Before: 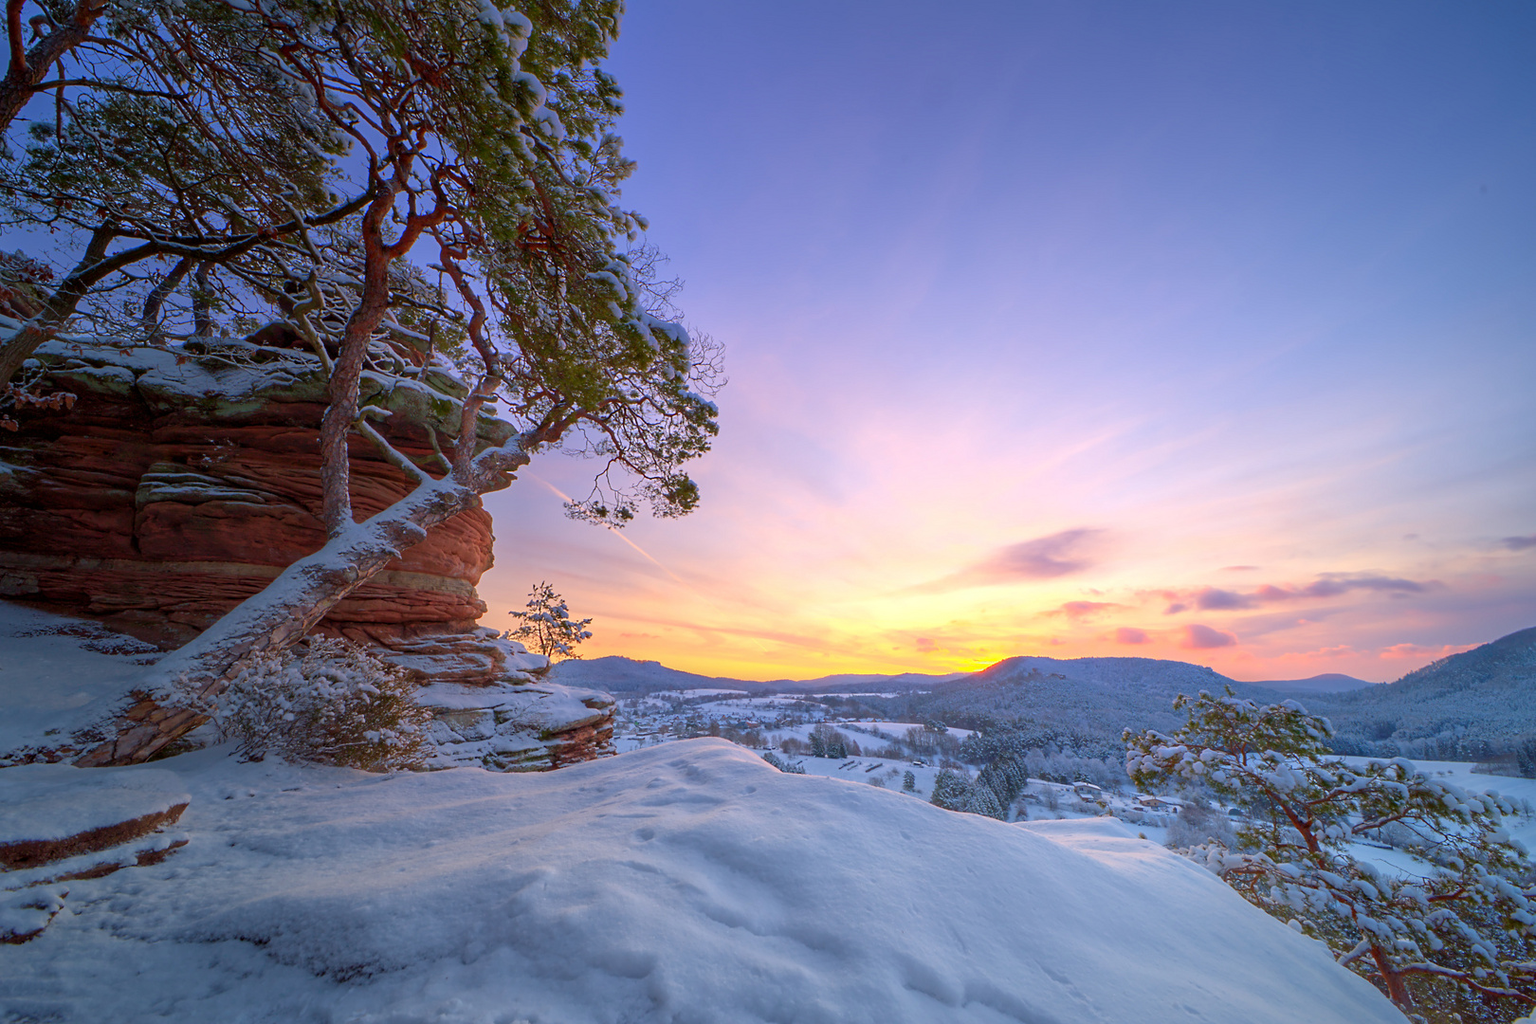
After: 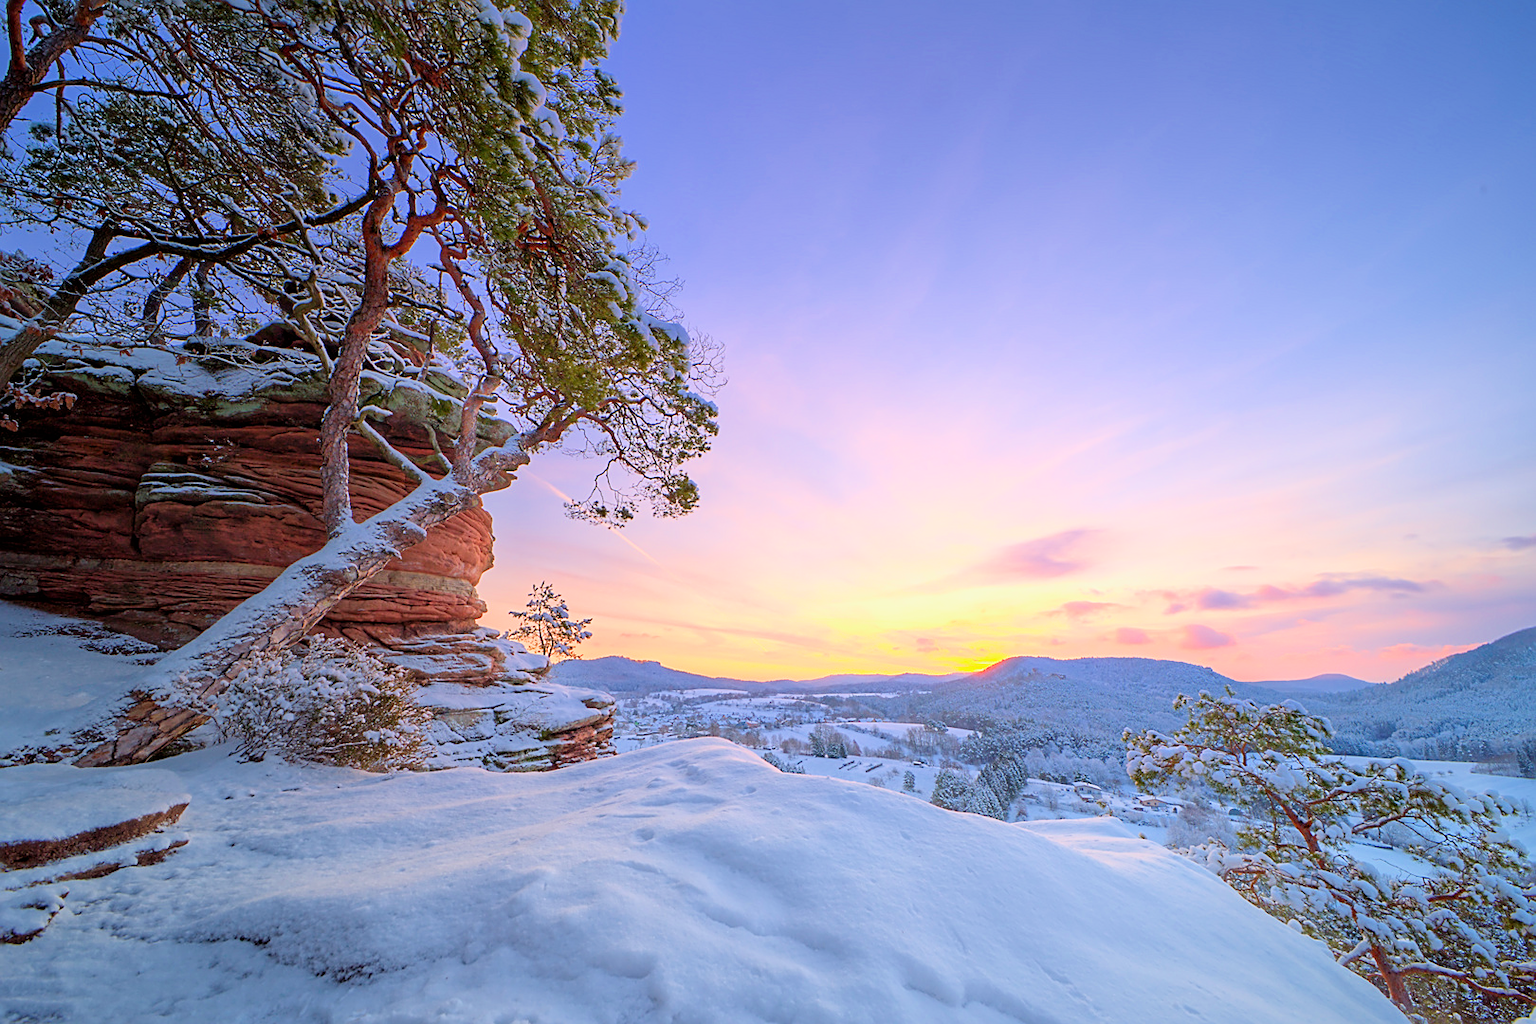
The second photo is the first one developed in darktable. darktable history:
sharpen: on, module defaults
filmic rgb: black relative exposure -7.65 EV, white relative exposure 4.56 EV, hardness 3.61, color science v6 (2022)
exposure: black level correction 0, exposure 1.106 EV, compensate highlight preservation false
